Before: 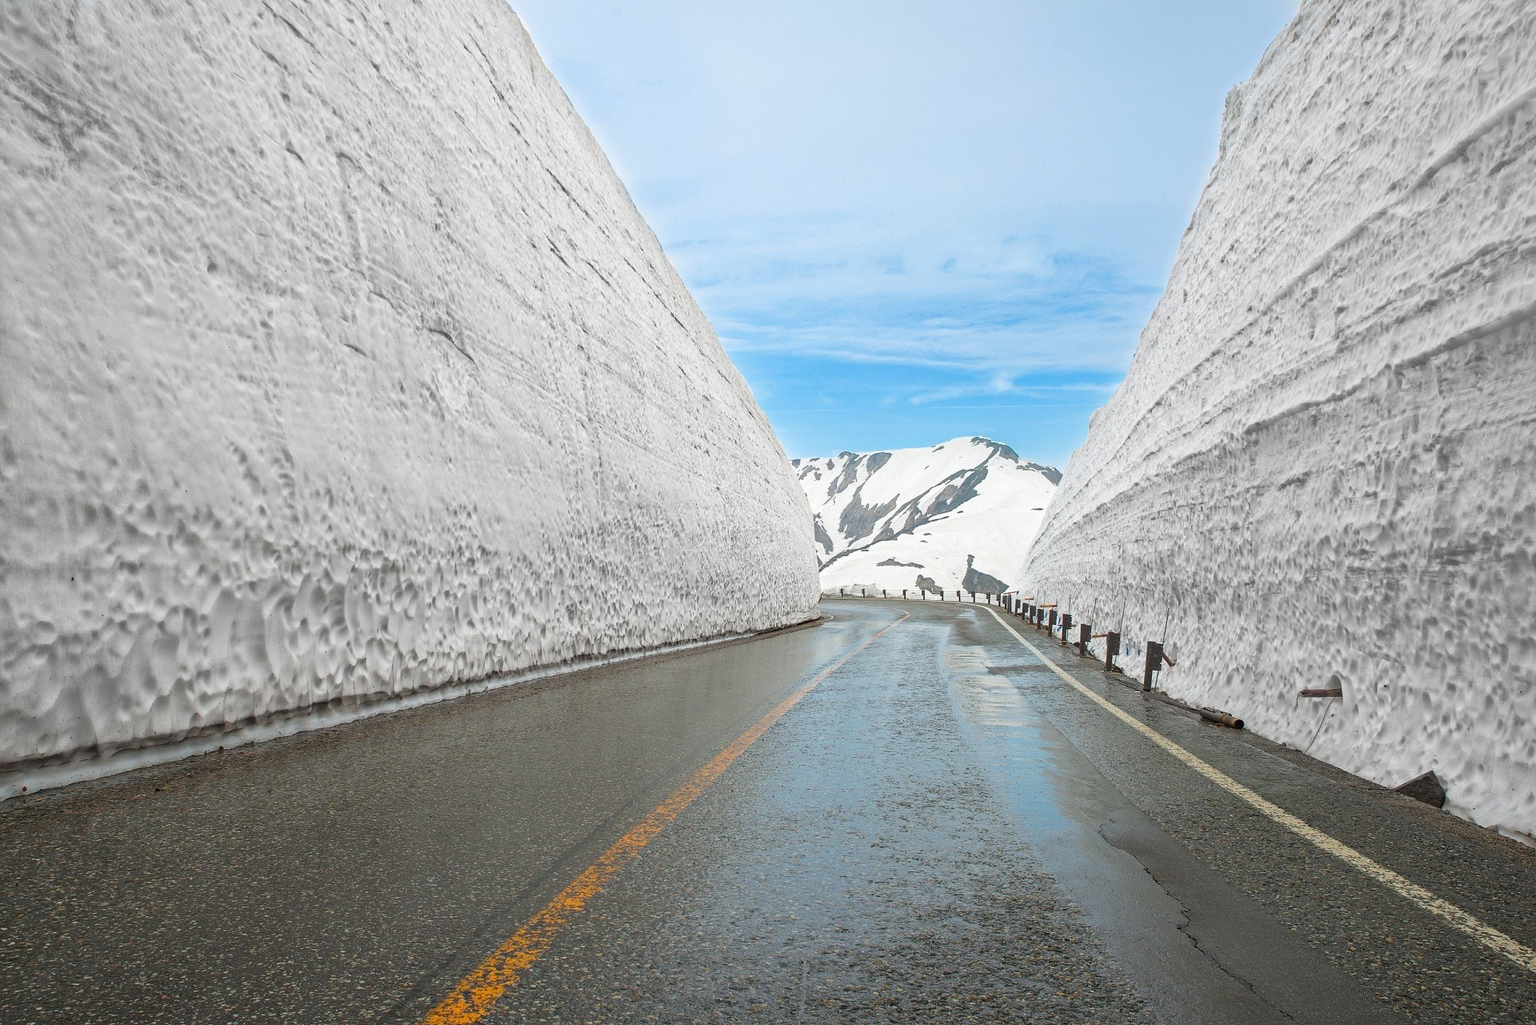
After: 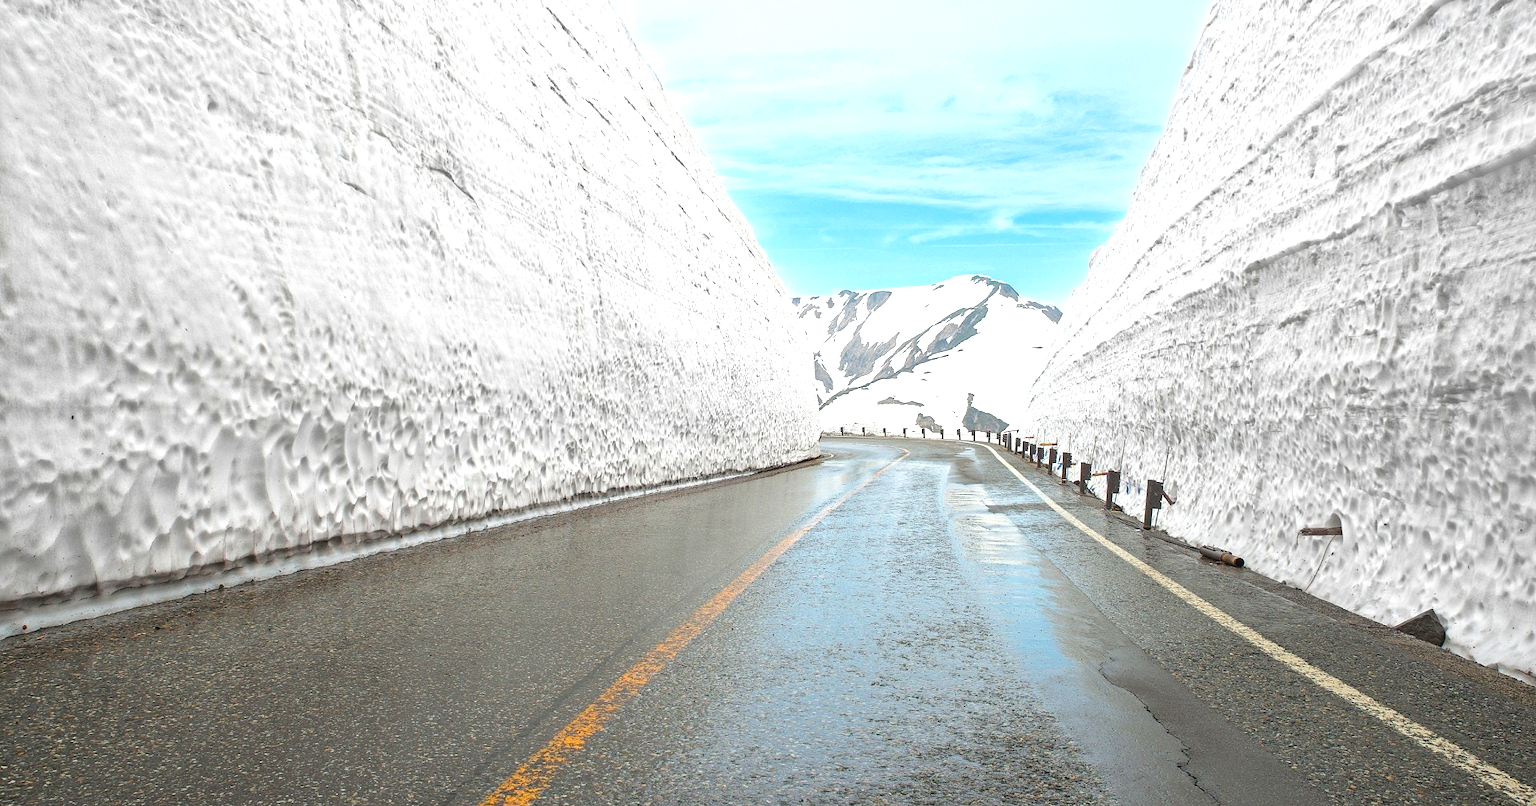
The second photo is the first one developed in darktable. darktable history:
exposure: black level correction 0, exposure 0.7 EV, compensate exposure bias true, compensate highlight preservation false
crop and rotate: top 15.774%, bottom 5.506%
